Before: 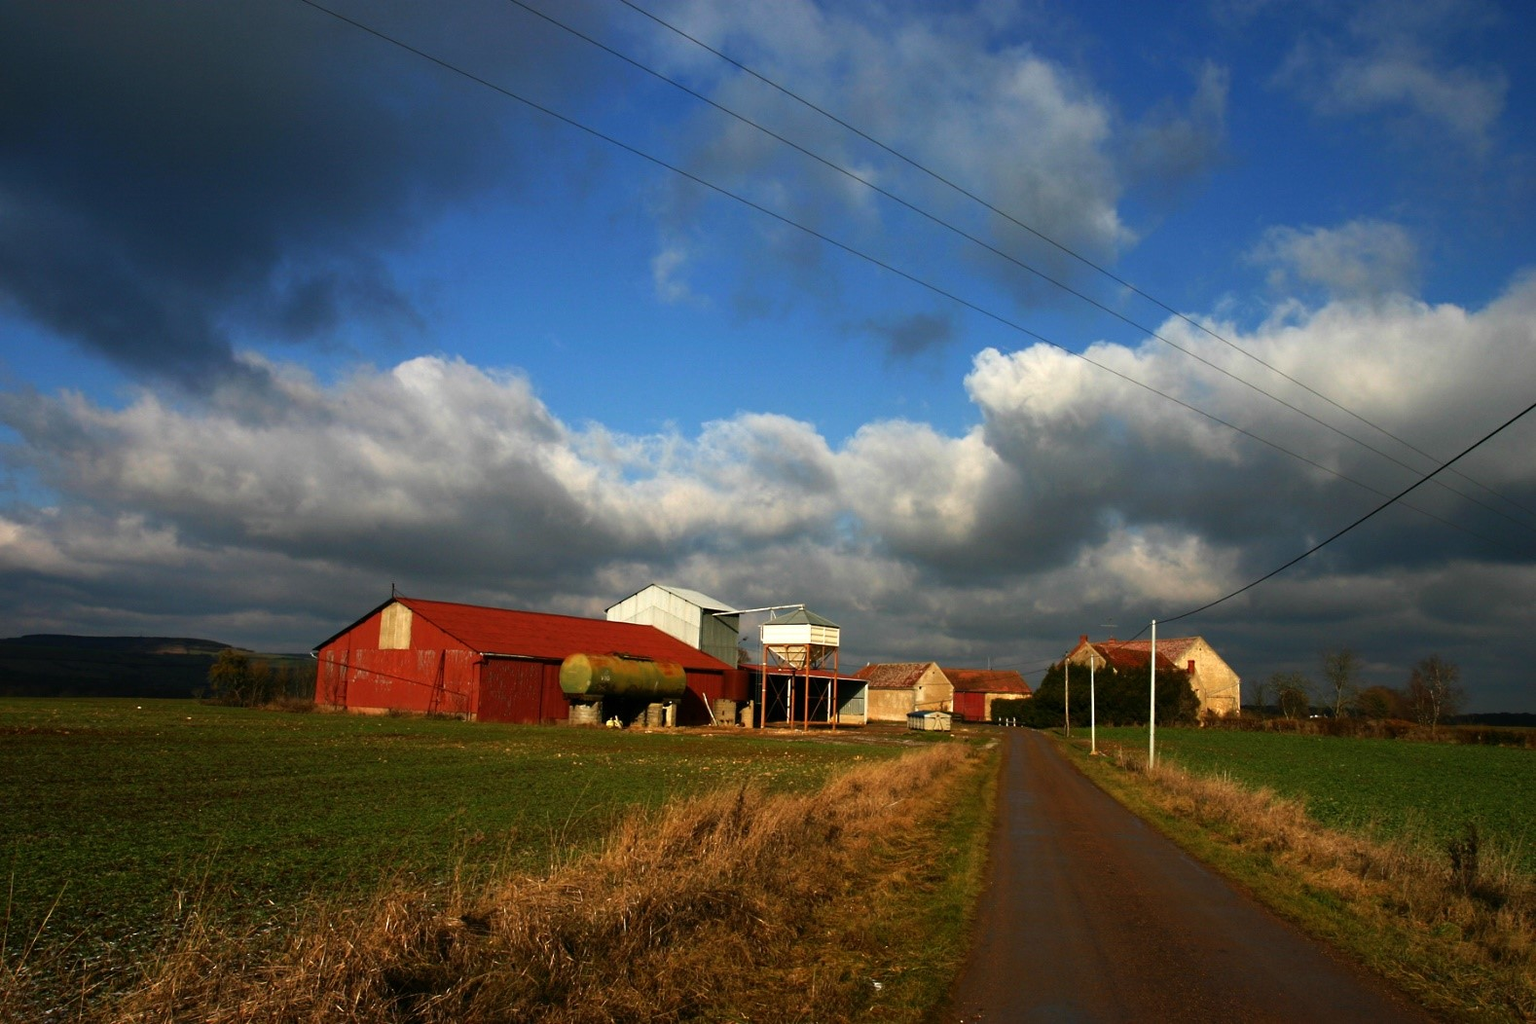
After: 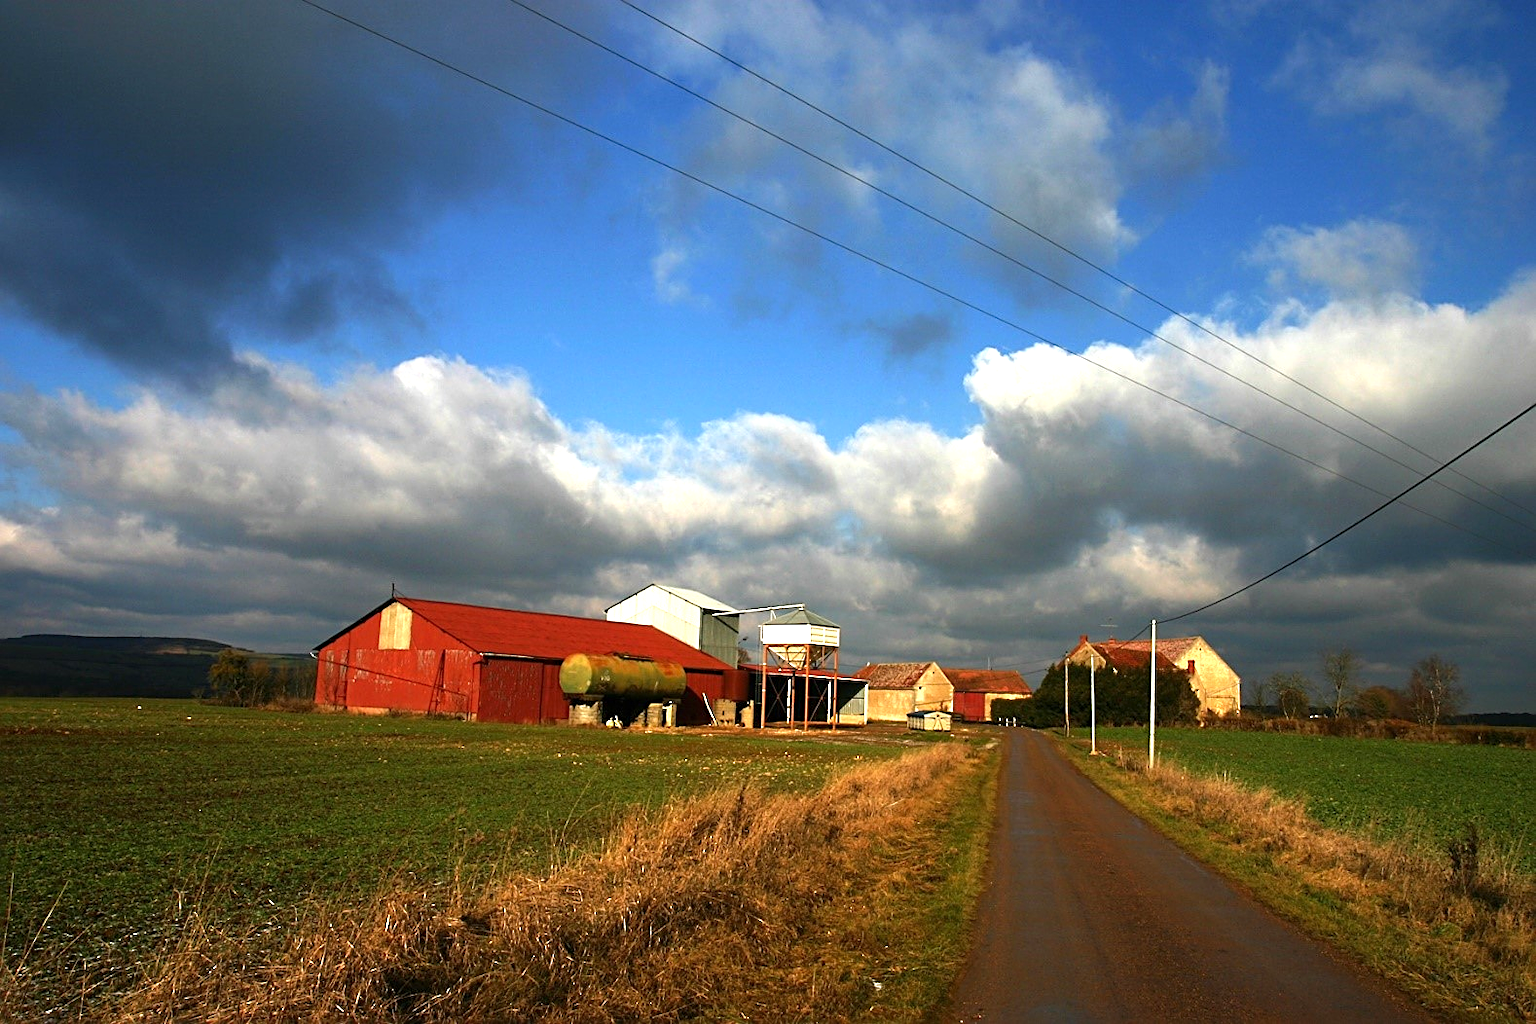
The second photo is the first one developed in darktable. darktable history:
sharpen: on, module defaults
exposure: exposure 0.781 EV, compensate highlight preservation false
